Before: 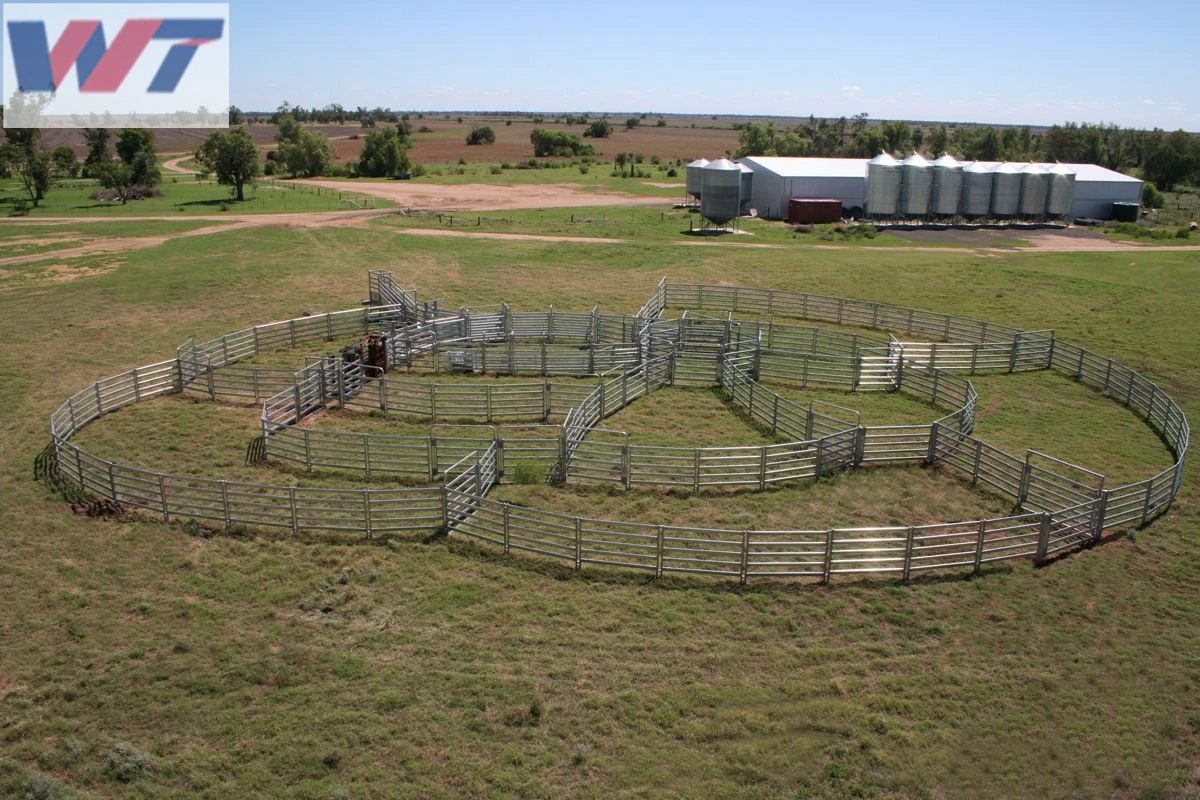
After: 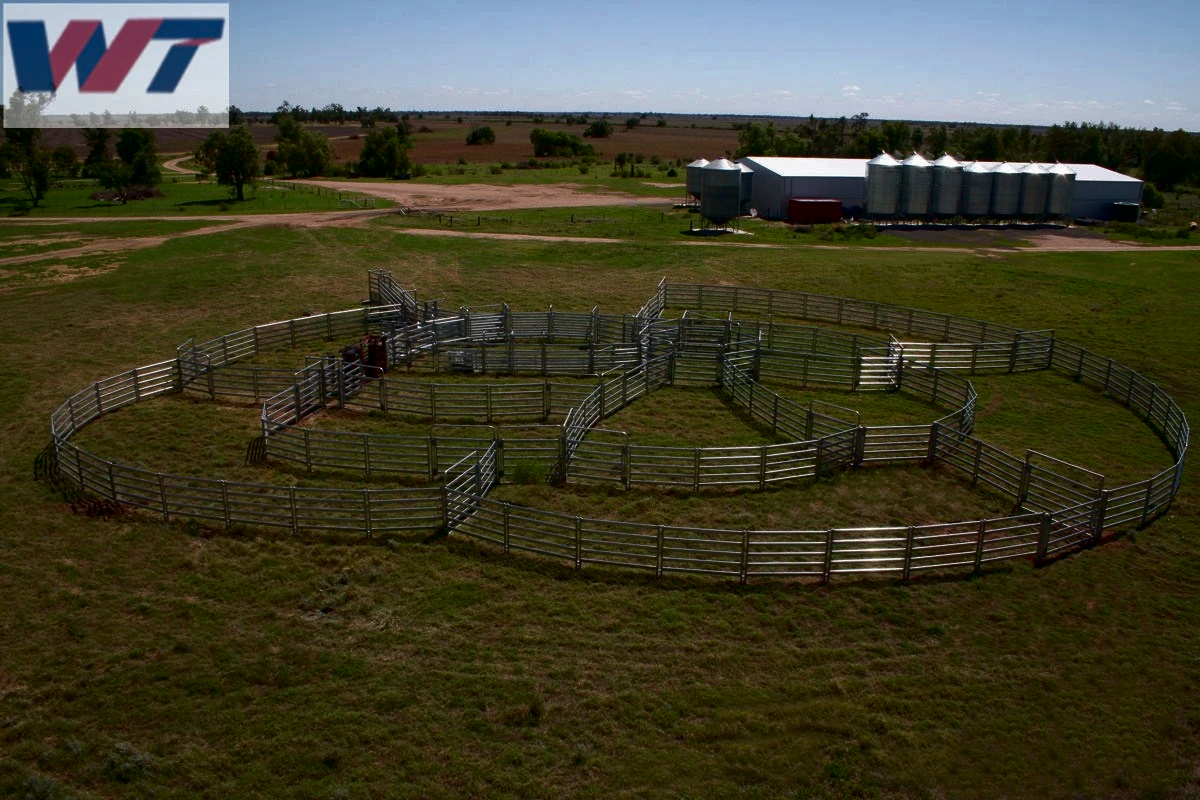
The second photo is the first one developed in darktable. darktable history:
contrast brightness saturation: brightness -0.517
